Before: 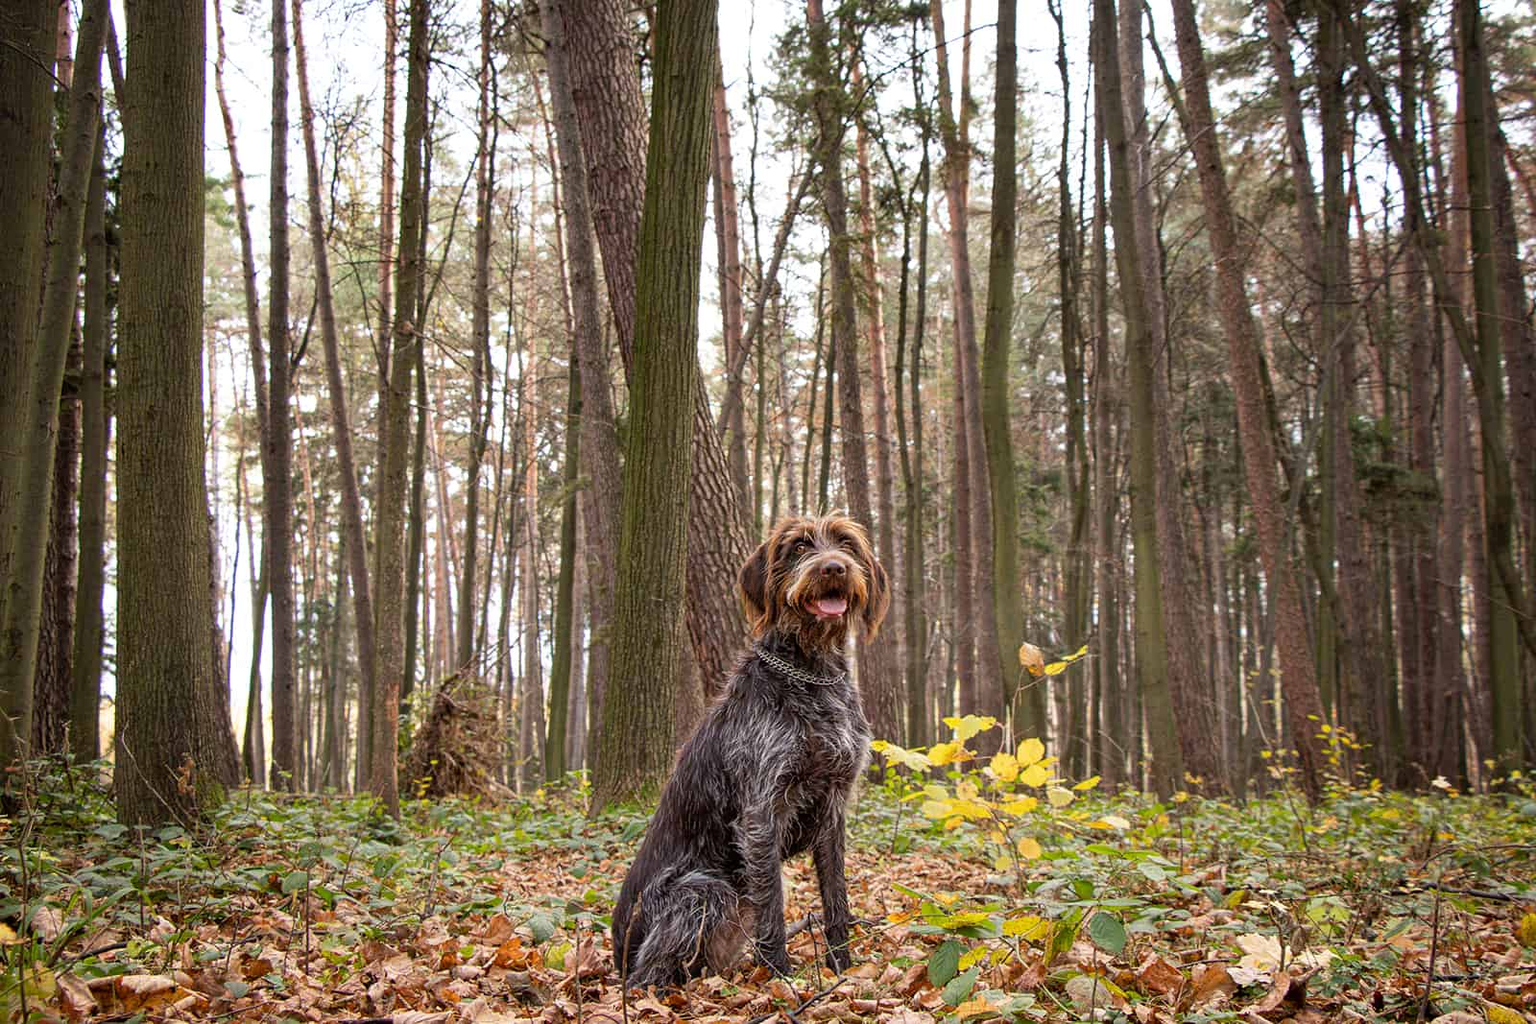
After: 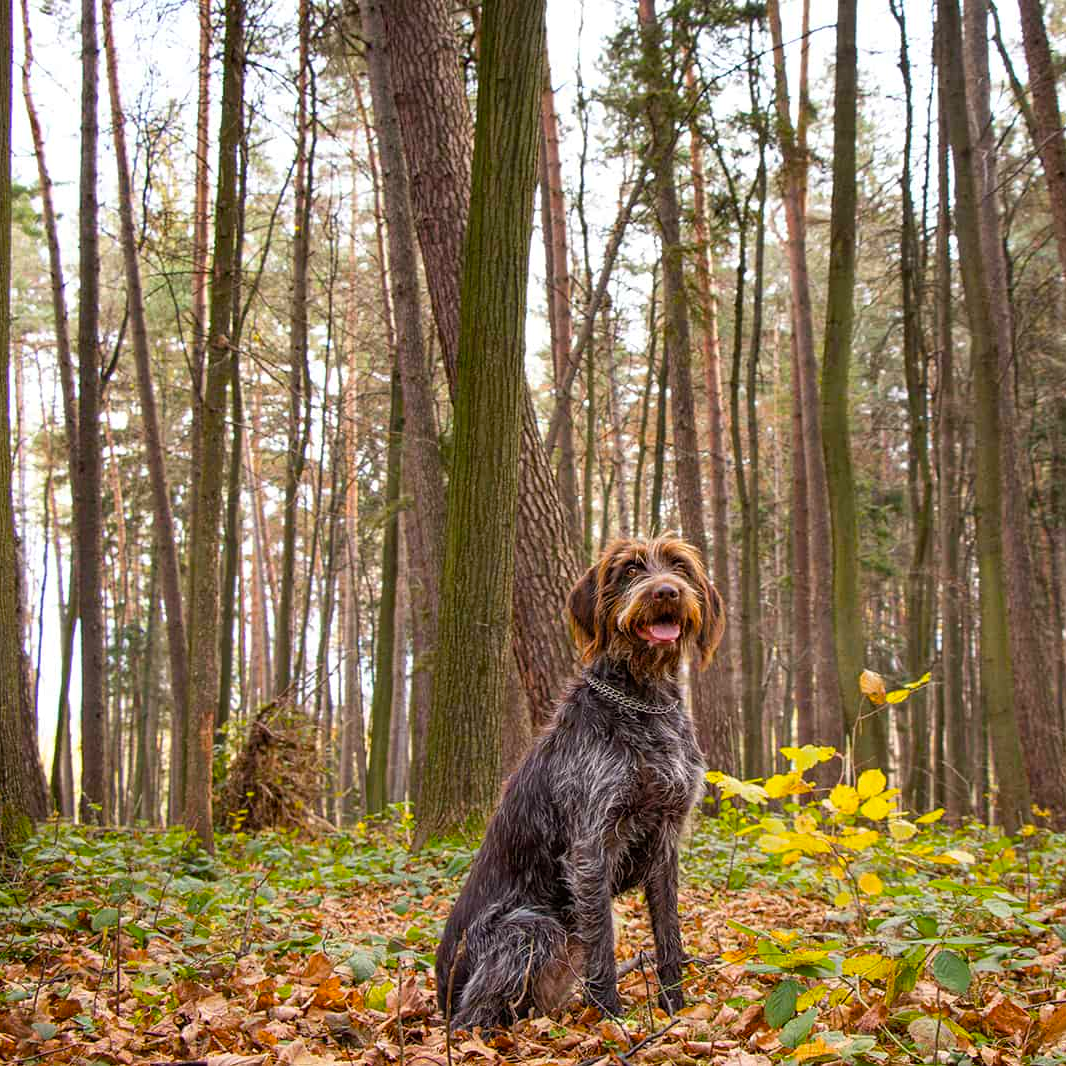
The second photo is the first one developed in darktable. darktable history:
crop and rotate: left 12.673%, right 20.66%
color balance rgb: perceptual saturation grading › global saturation 25%, global vibrance 20%
